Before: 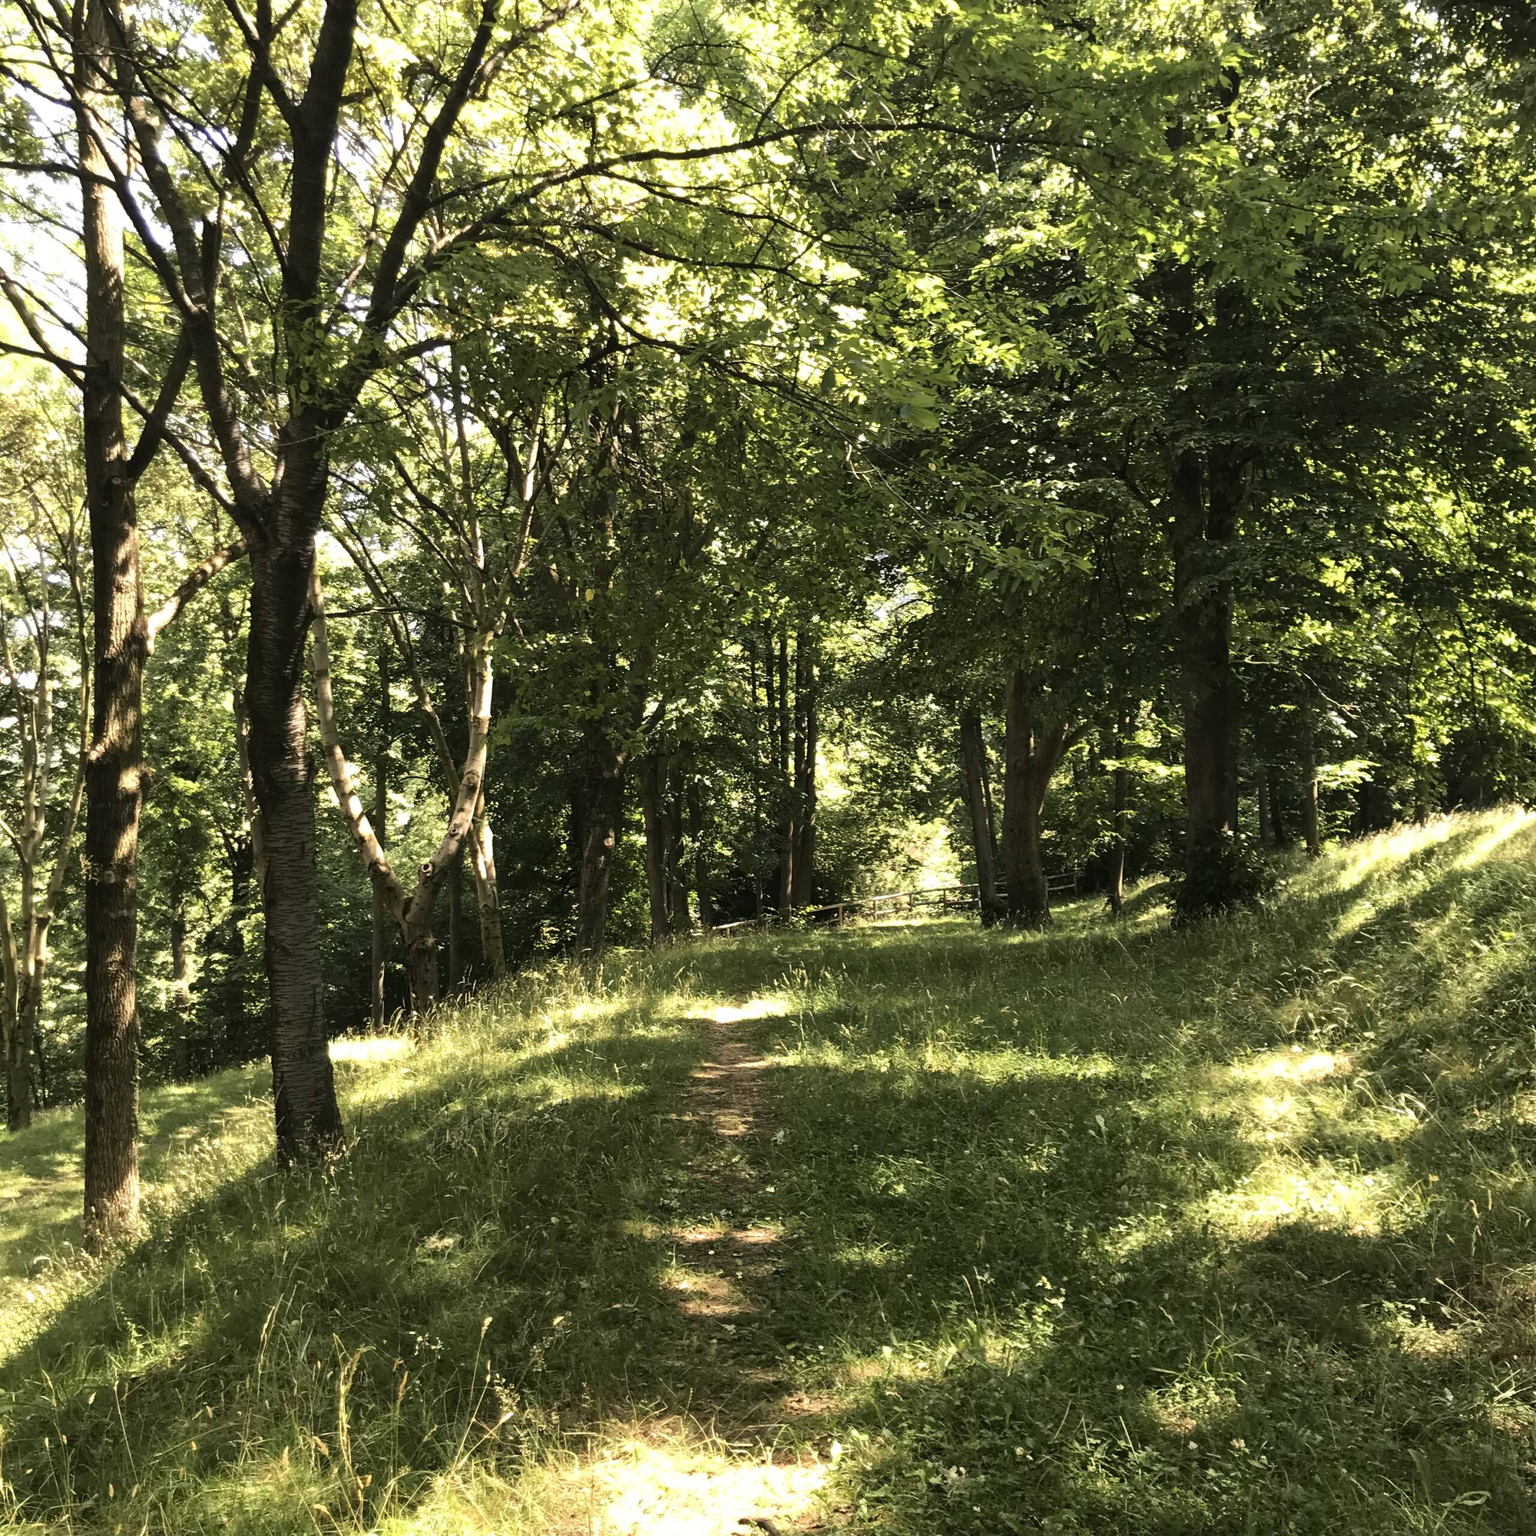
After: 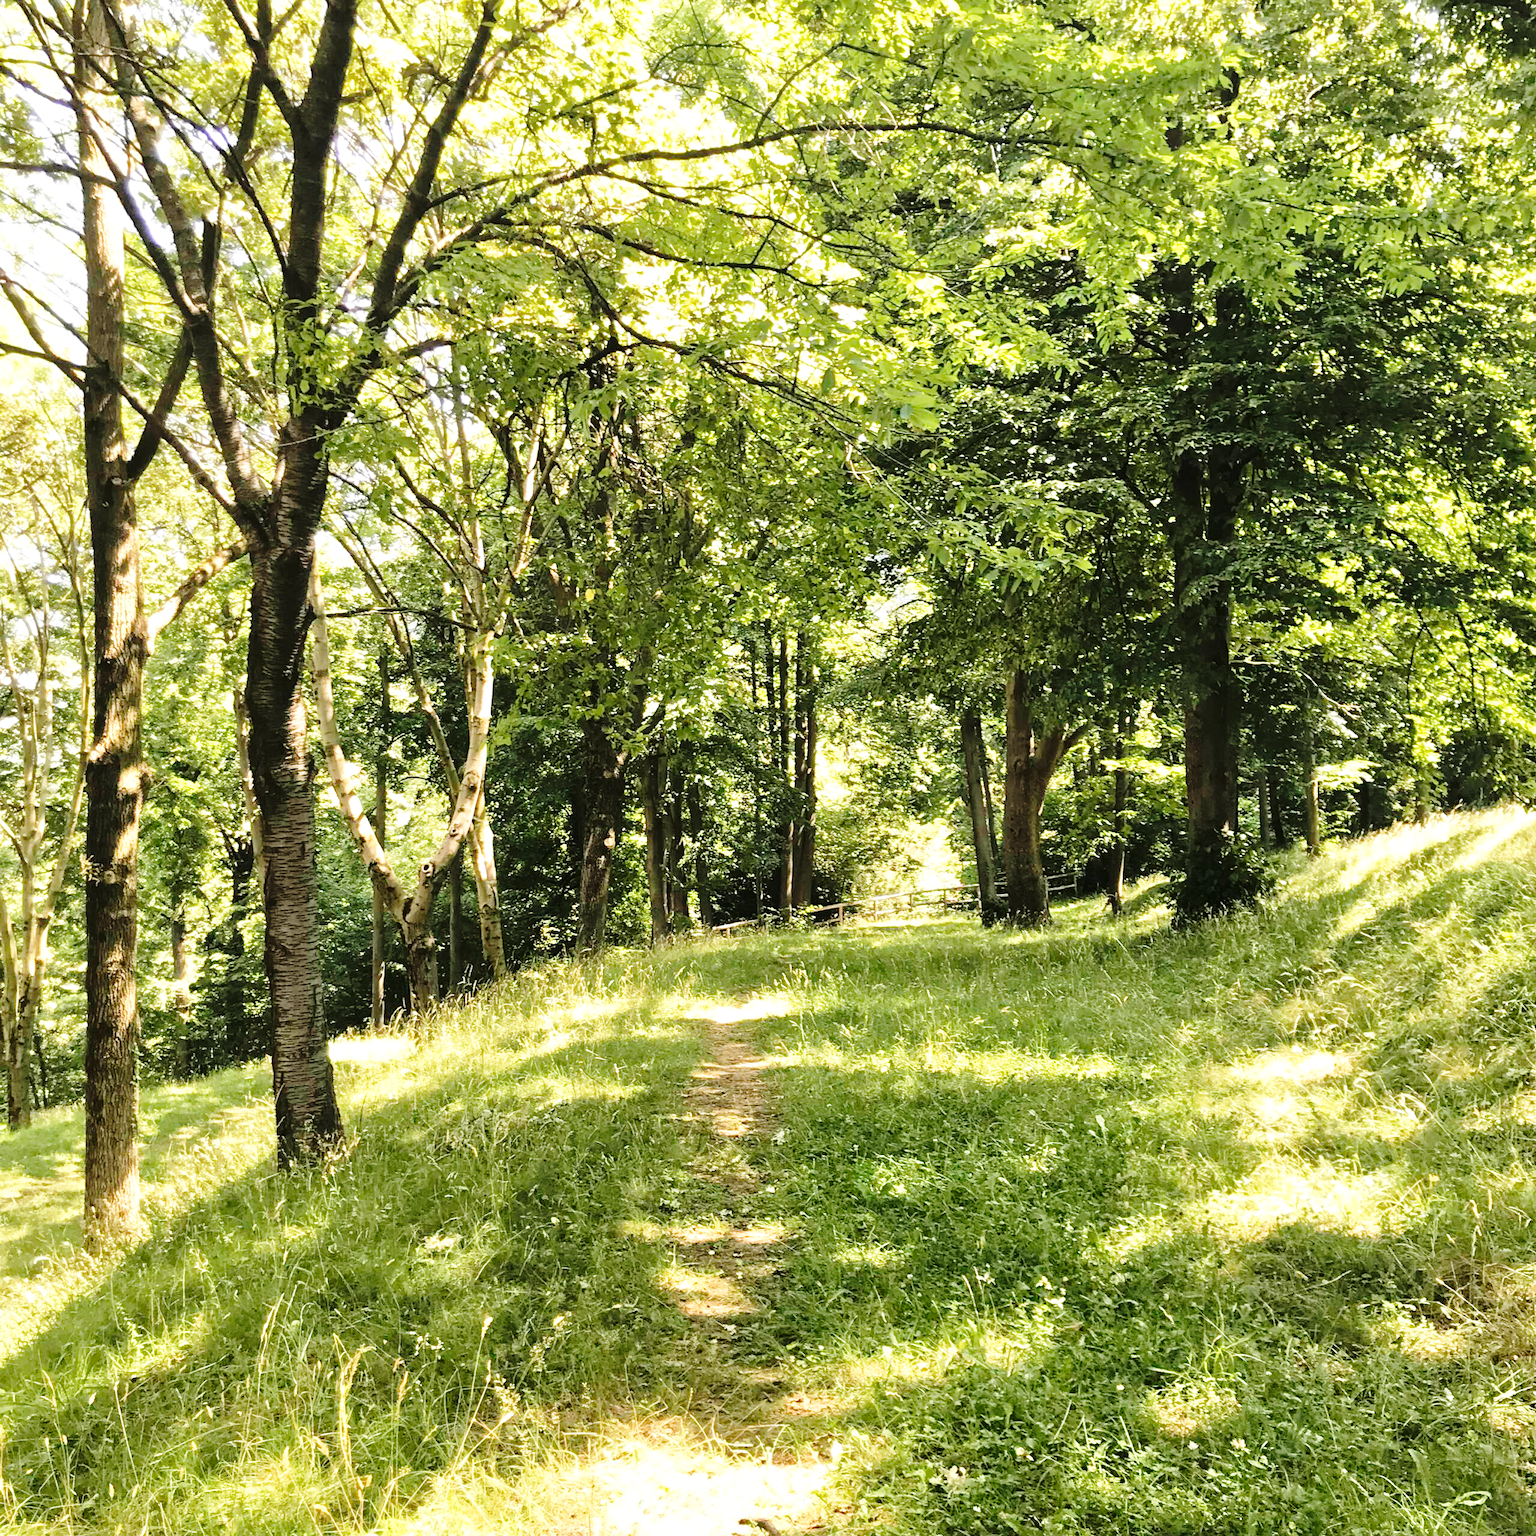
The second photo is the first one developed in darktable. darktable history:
base curve: curves: ch0 [(0, 0) (0.028, 0.03) (0.121, 0.232) (0.46, 0.748) (0.859, 0.968) (1, 1)], preserve colors none
tone equalizer: -7 EV 0.15 EV, -6 EV 0.6 EV, -5 EV 1.15 EV, -4 EV 1.33 EV, -3 EV 1.15 EV, -2 EV 0.6 EV, -1 EV 0.15 EV, mask exposure compensation -0.5 EV
